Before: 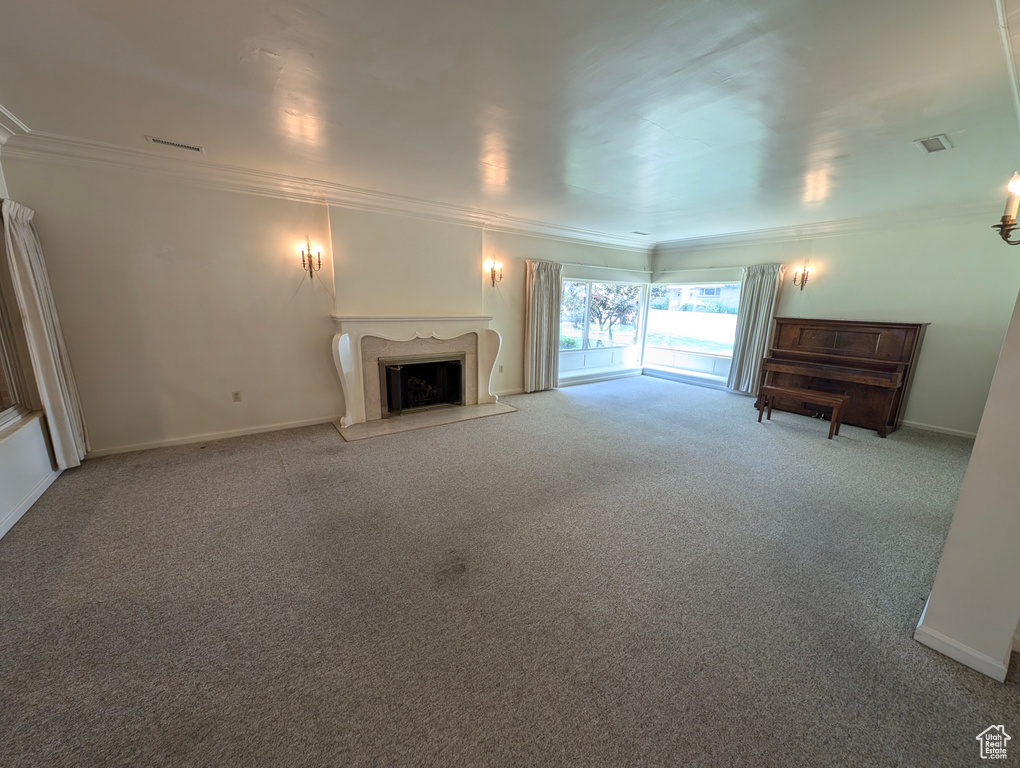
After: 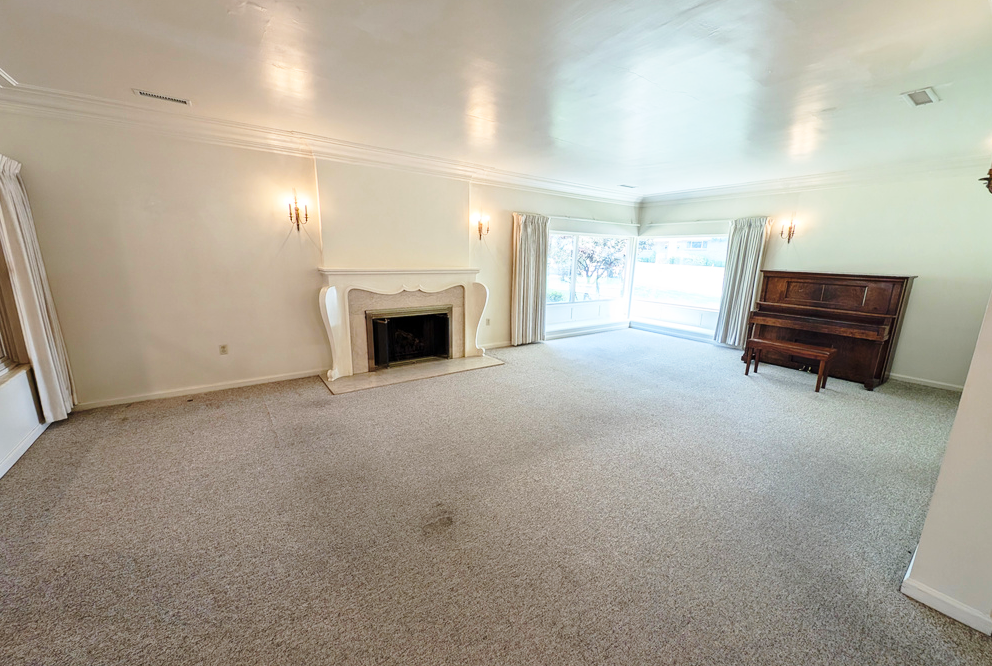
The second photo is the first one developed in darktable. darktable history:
base curve: curves: ch0 [(0, 0) (0.028, 0.03) (0.121, 0.232) (0.46, 0.748) (0.859, 0.968) (1, 1)], preserve colors none
crop: left 1.295%, top 6.182%, right 1.435%, bottom 6.992%
